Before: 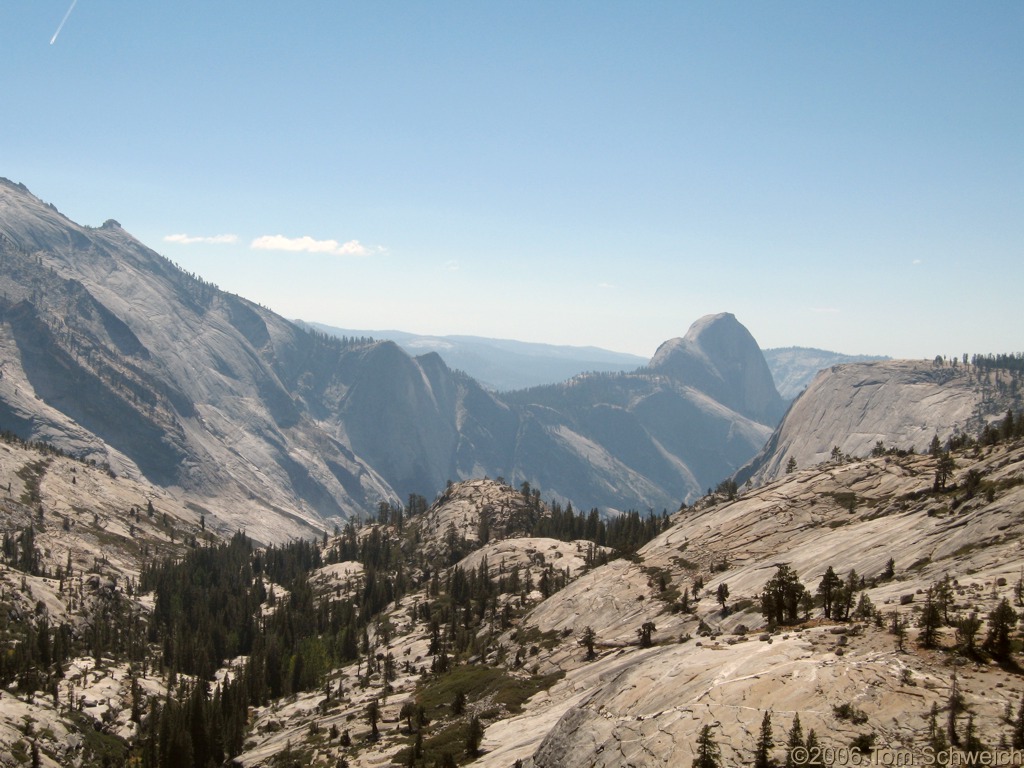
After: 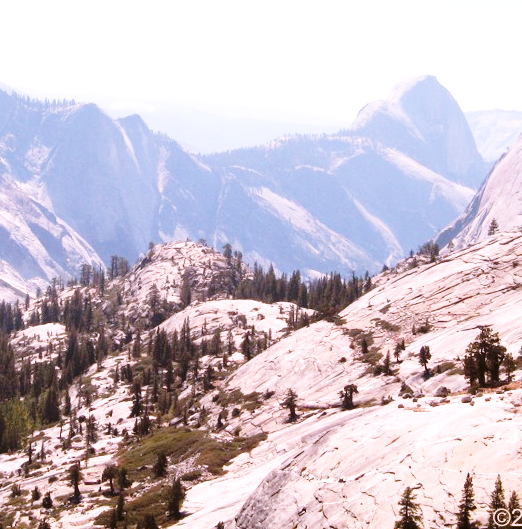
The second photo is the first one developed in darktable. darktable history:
base curve: curves: ch0 [(0, 0) (0.028, 0.03) (0.121, 0.232) (0.46, 0.748) (0.859, 0.968) (1, 1)], preserve colors none
color calibration: output R [1.107, -0.012, -0.003, 0], output B [0, 0, 1.308, 0], illuminant same as pipeline (D50), adaptation XYZ, x 0.346, y 0.358, temperature 5017.9 K
exposure: black level correction 0, exposure 0.701 EV, compensate exposure bias true, compensate highlight preservation false
crop and rotate: left 29.164%, top 30.998%, right 19.815%
